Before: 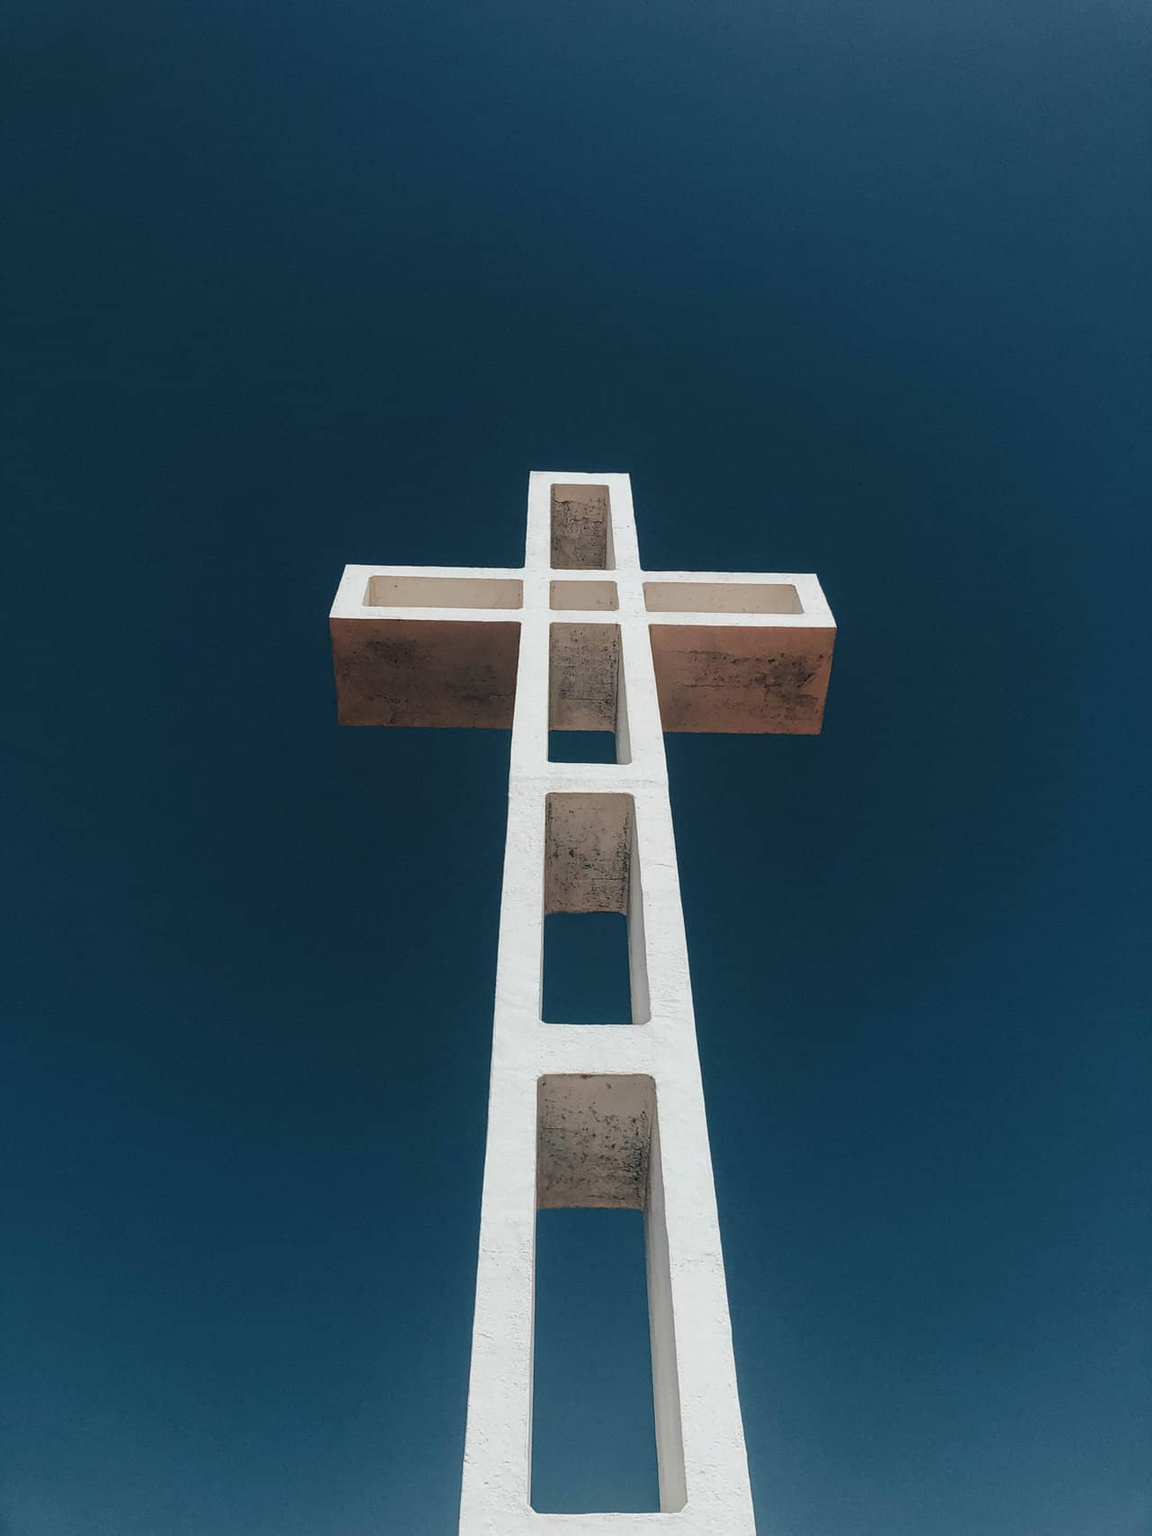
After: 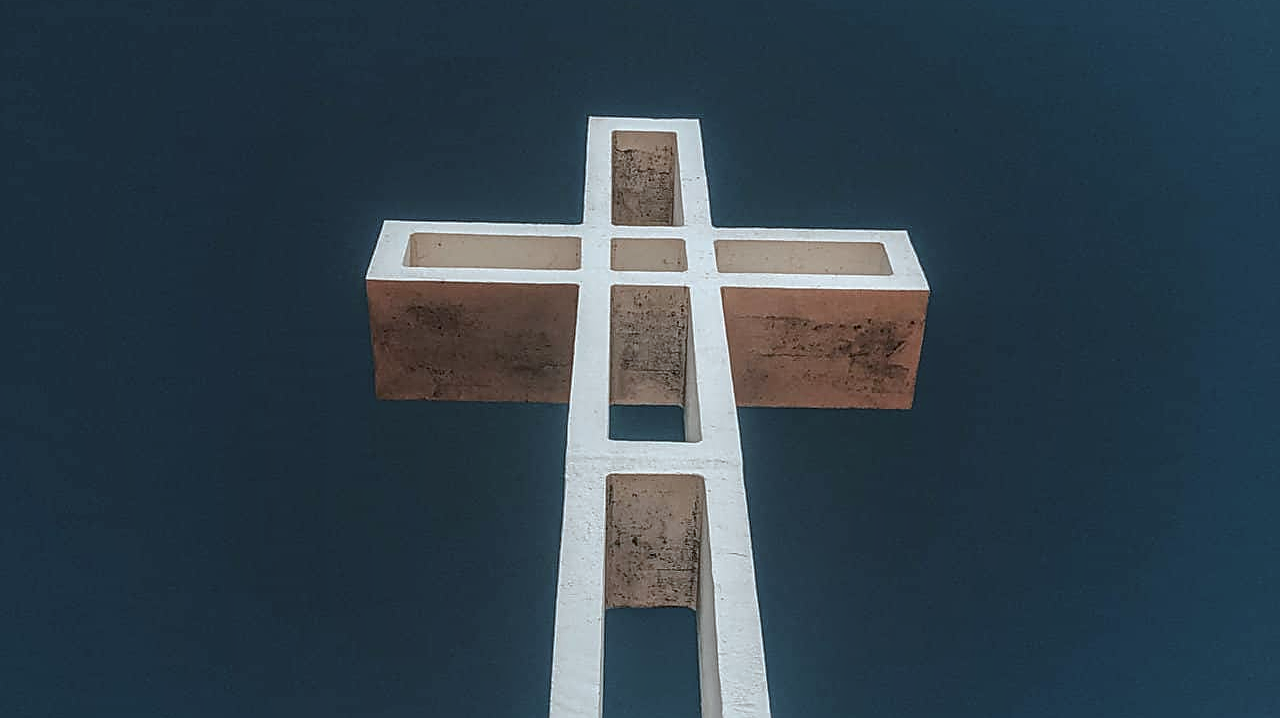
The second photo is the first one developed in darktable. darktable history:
sharpen: amount 0.599
crop and rotate: top 23.879%, bottom 34.026%
color correction: highlights a* -3.29, highlights b* -6.46, shadows a* 3.14, shadows b* 5.68
local contrast: highlights 5%, shadows 1%, detail 134%
